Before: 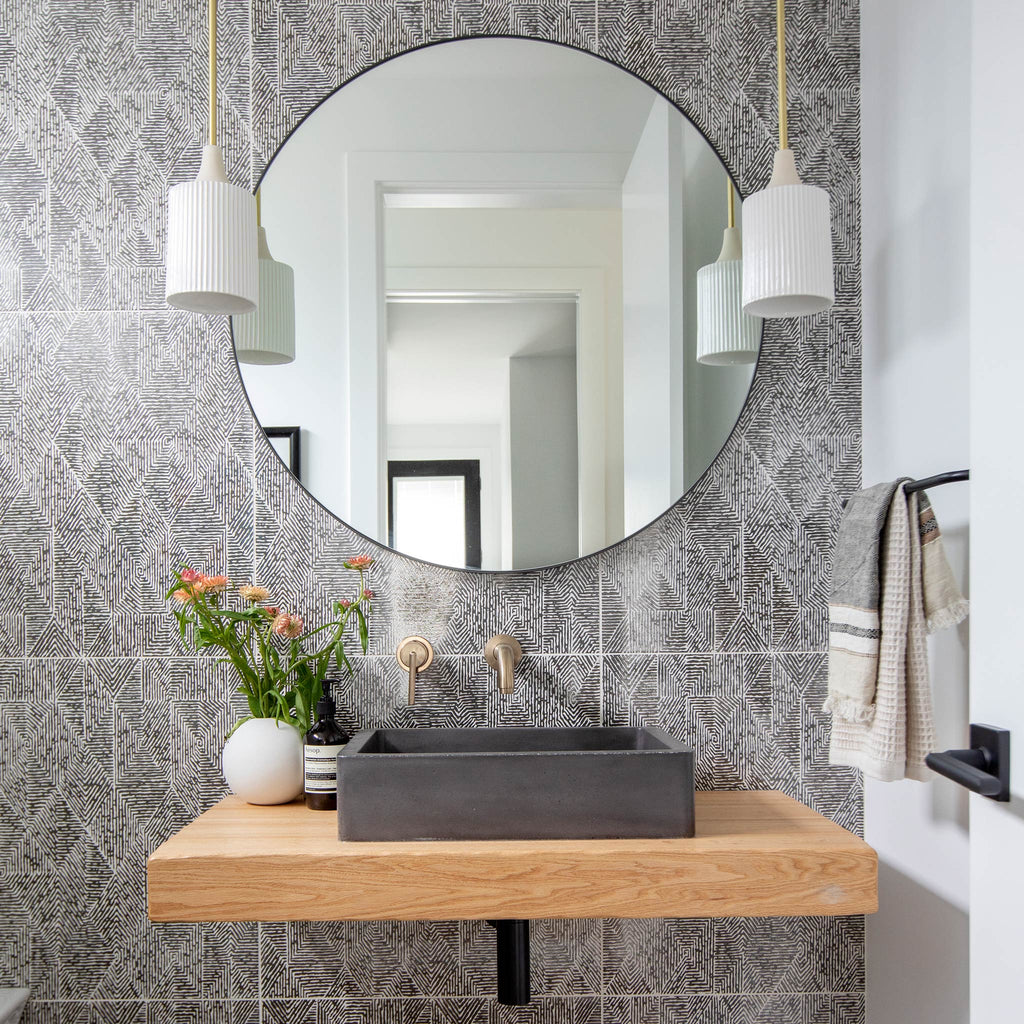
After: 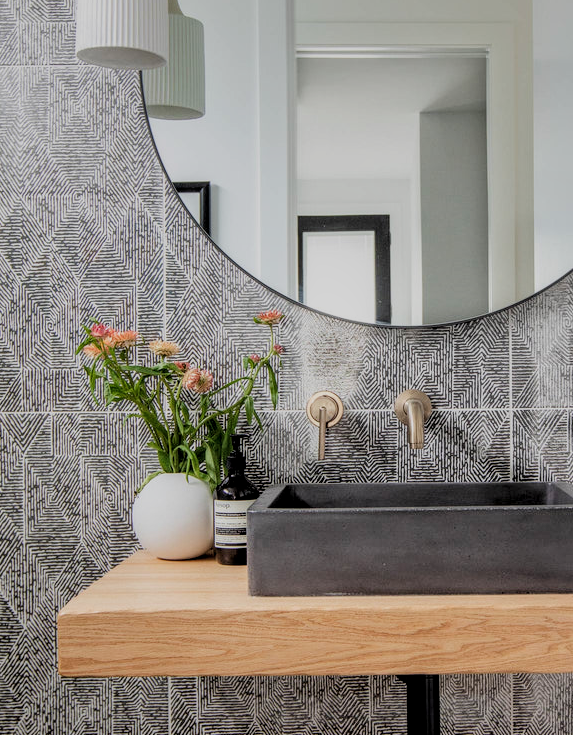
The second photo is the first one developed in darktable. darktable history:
shadows and highlights: soften with gaussian
filmic rgb: black relative exposure -7.31 EV, white relative exposure 5.09 EV, hardness 3.21, add noise in highlights 0.001, preserve chrominance luminance Y, color science v3 (2019), use custom middle-gray values true, contrast in highlights soft
crop: left 8.85%, top 23.998%, right 35.139%, bottom 4.195%
local contrast: detail 130%
